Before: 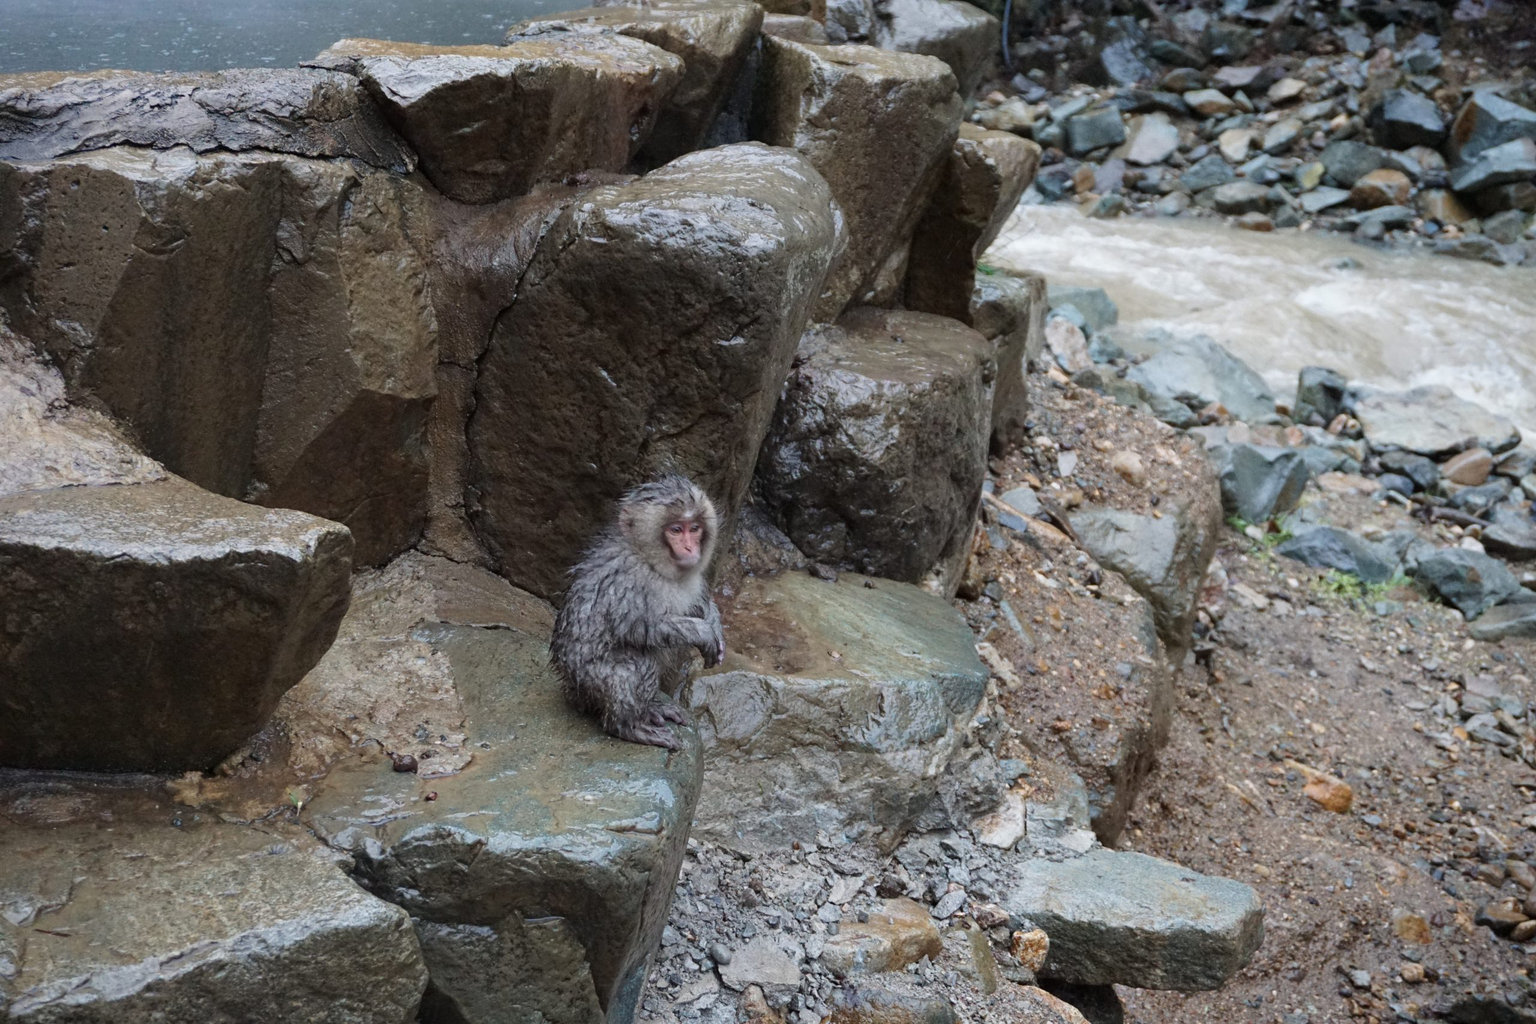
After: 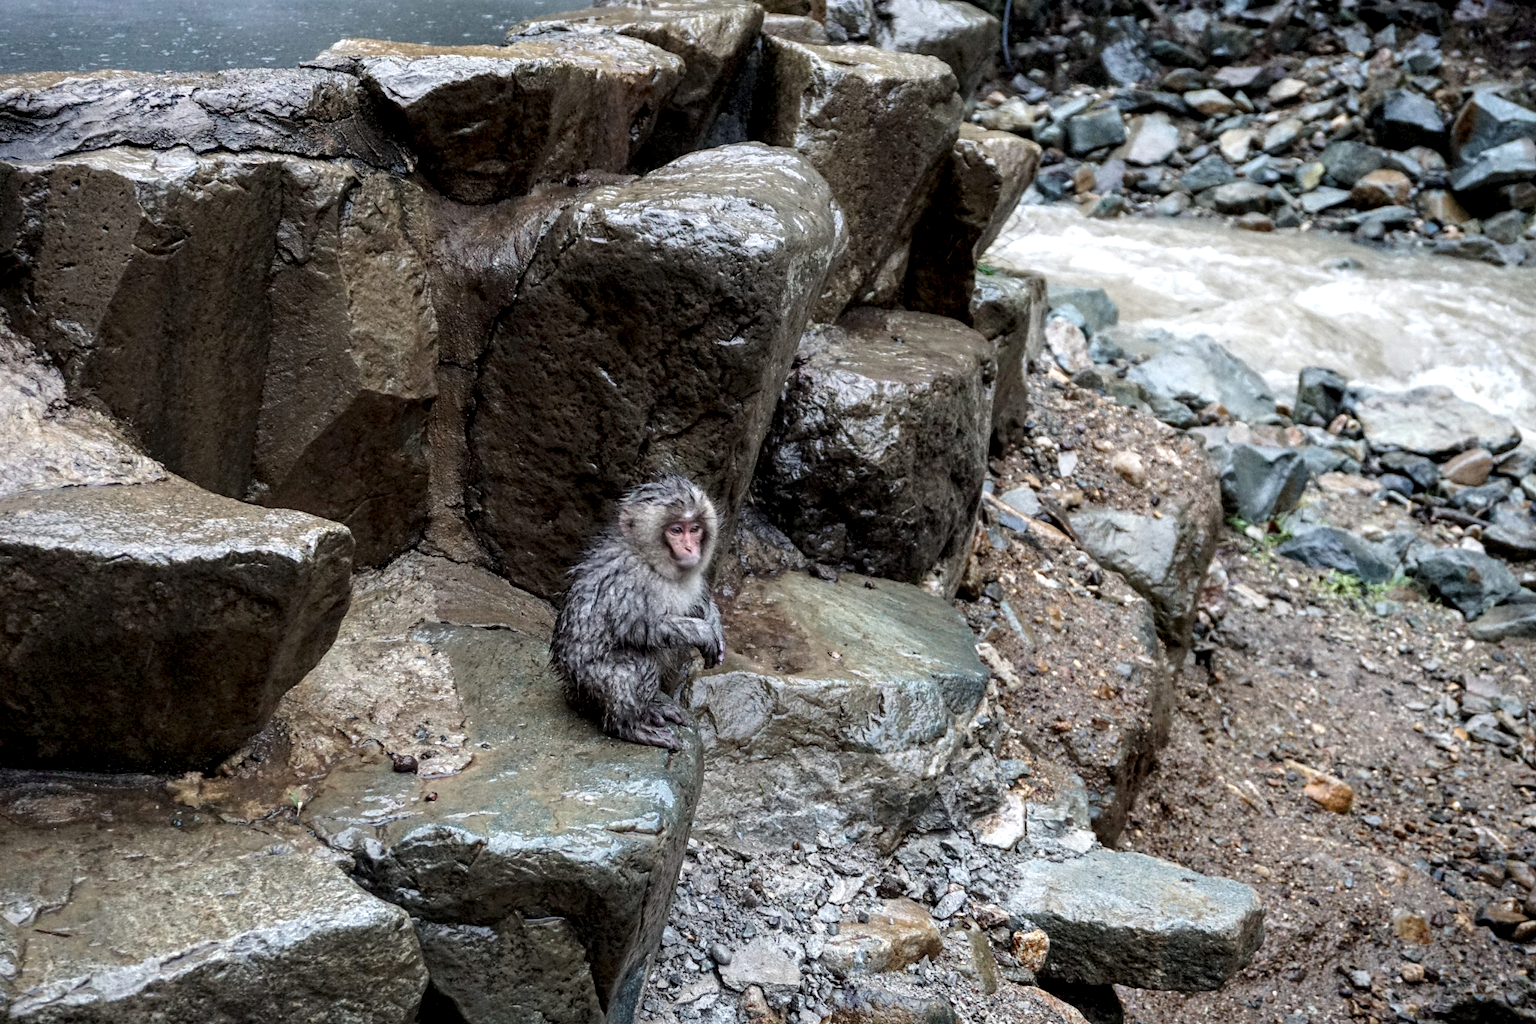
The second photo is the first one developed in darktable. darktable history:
local contrast: highlights 65%, shadows 54%, detail 168%, midtone range 0.519
